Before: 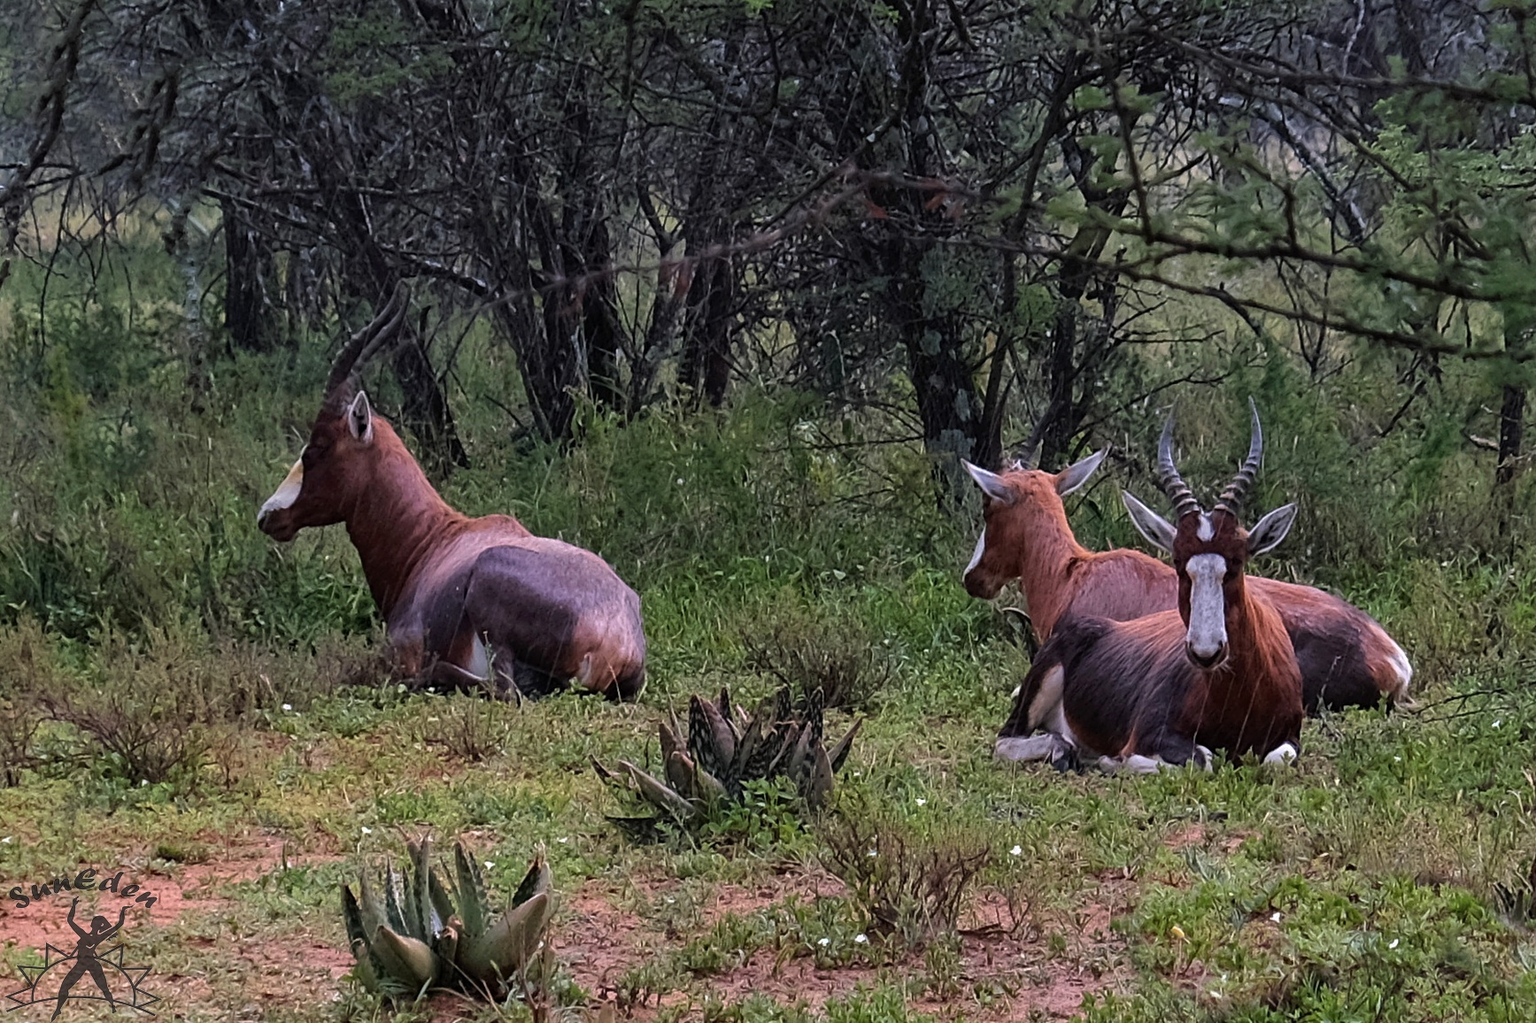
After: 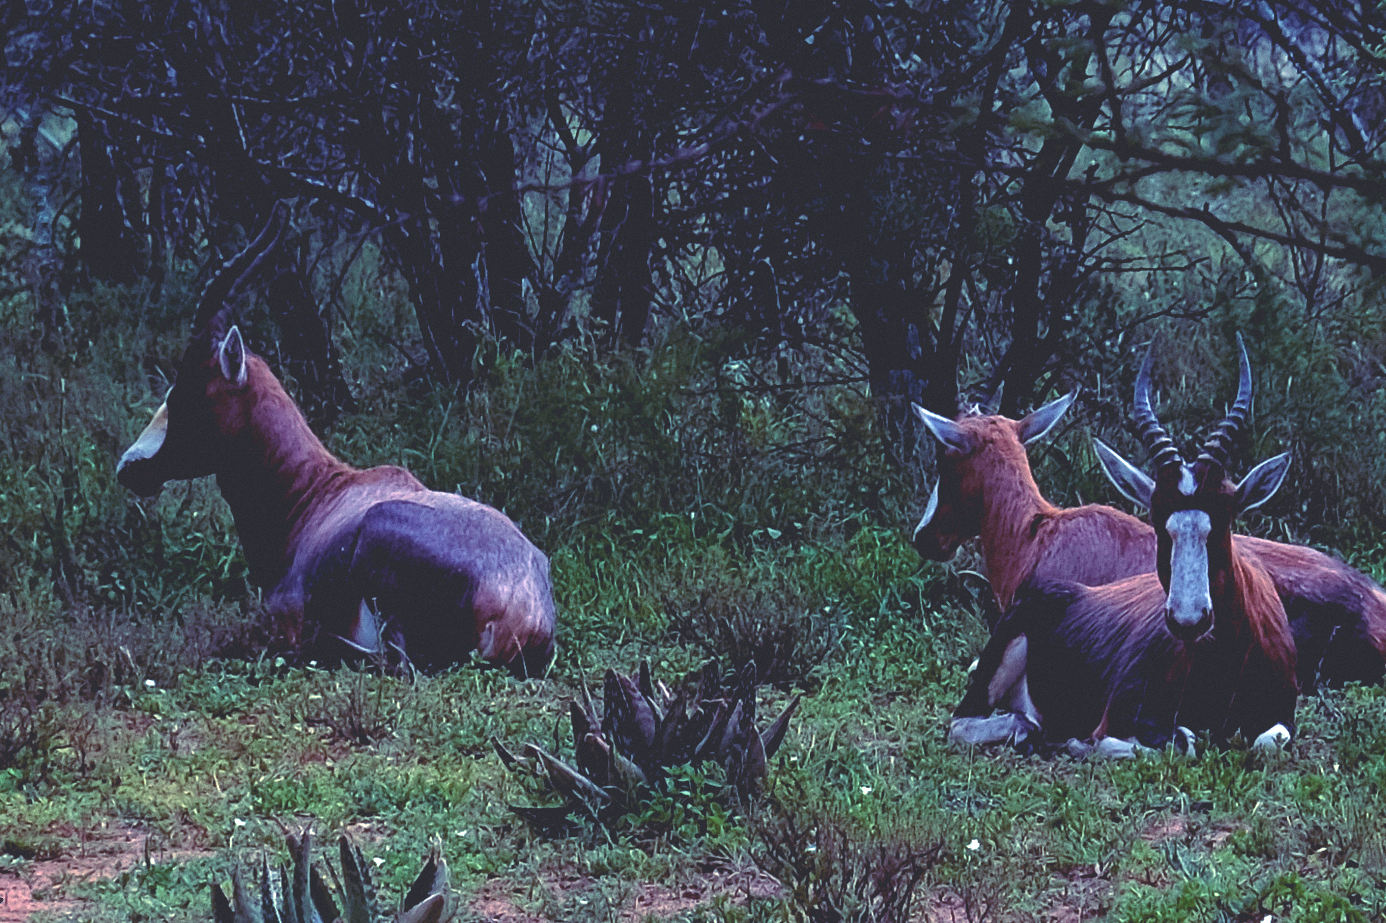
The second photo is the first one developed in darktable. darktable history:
white balance: red 1, blue 1
grain: coarseness 0.09 ISO, strength 16.61%
exposure: black level correction 0.031, exposure 0.304 EV, compensate highlight preservation false
crop and rotate: left 10.071%, top 10.071%, right 10.02%, bottom 10.02%
rgb curve: curves: ch0 [(0, 0.186) (0.314, 0.284) (0.576, 0.466) (0.805, 0.691) (0.936, 0.886)]; ch1 [(0, 0.186) (0.314, 0.284) (0.581, 0.534) (0.771, 0.746) (0.936, 0.958)]; ch2 [(0, 0.216) (0.275, 0.39) (1, 1)], mode RGB, independent channels, compensate middle gray true, preserve colors none
